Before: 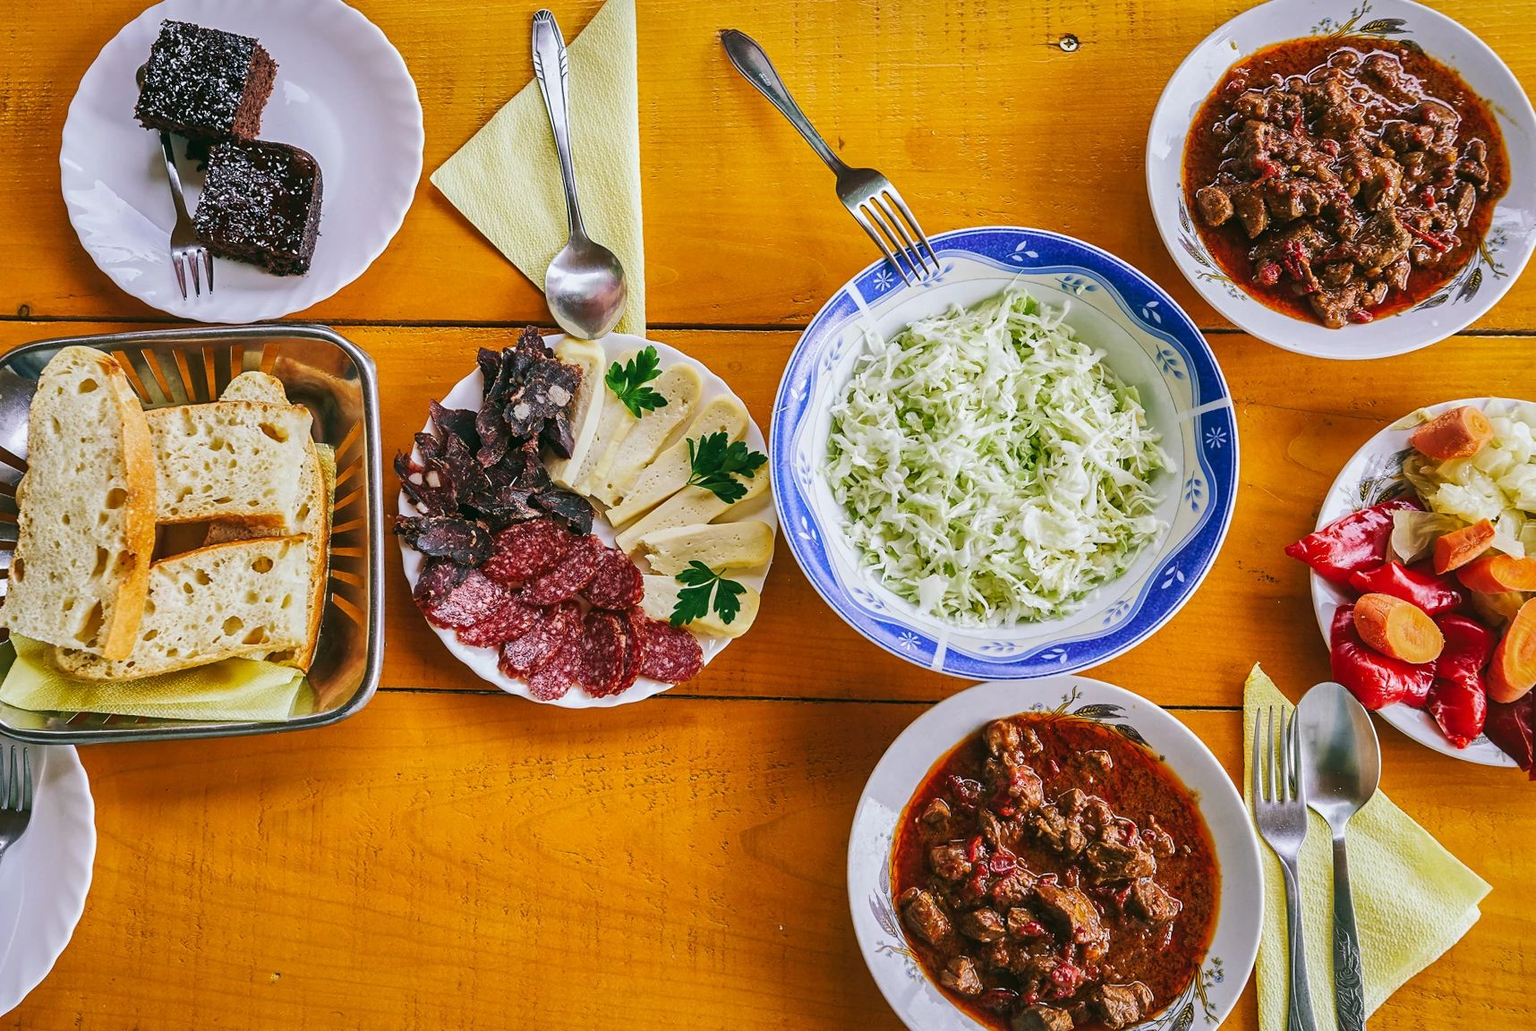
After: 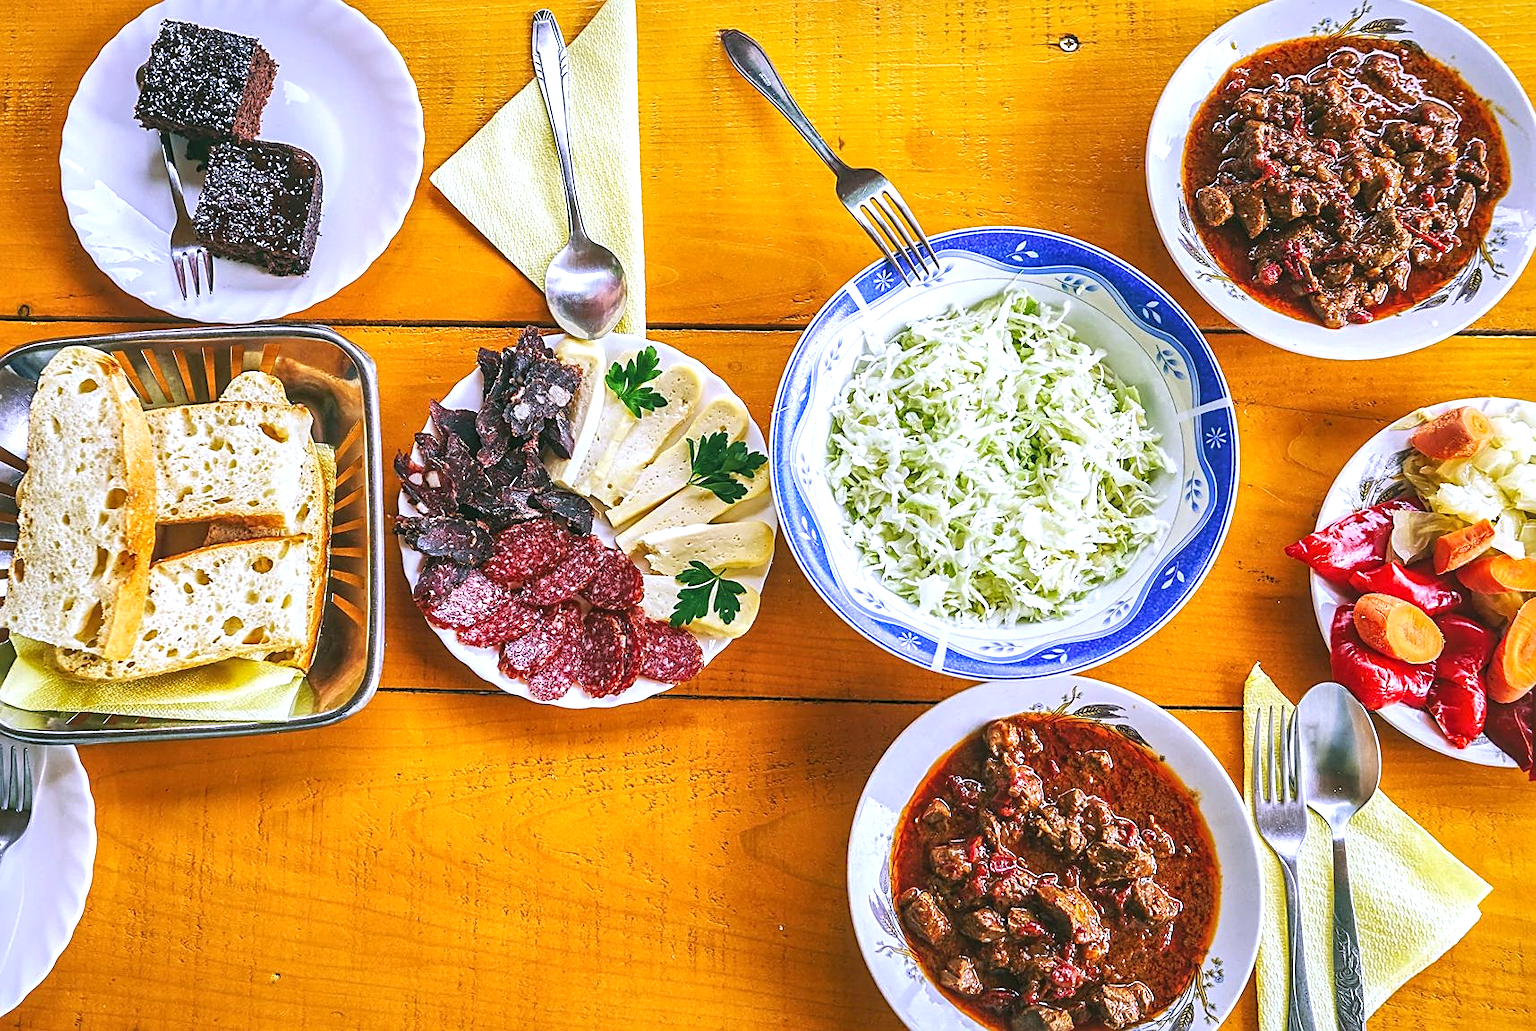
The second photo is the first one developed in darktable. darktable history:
sharpen: on, module defaults
exposure: black level correction 0, exposure 0.7 EV, compensate exposure bias true, compensate highlight preservation false
white balance: red 0.967, blue 1.119, emerald 0.756
local contrast: detail 110%
